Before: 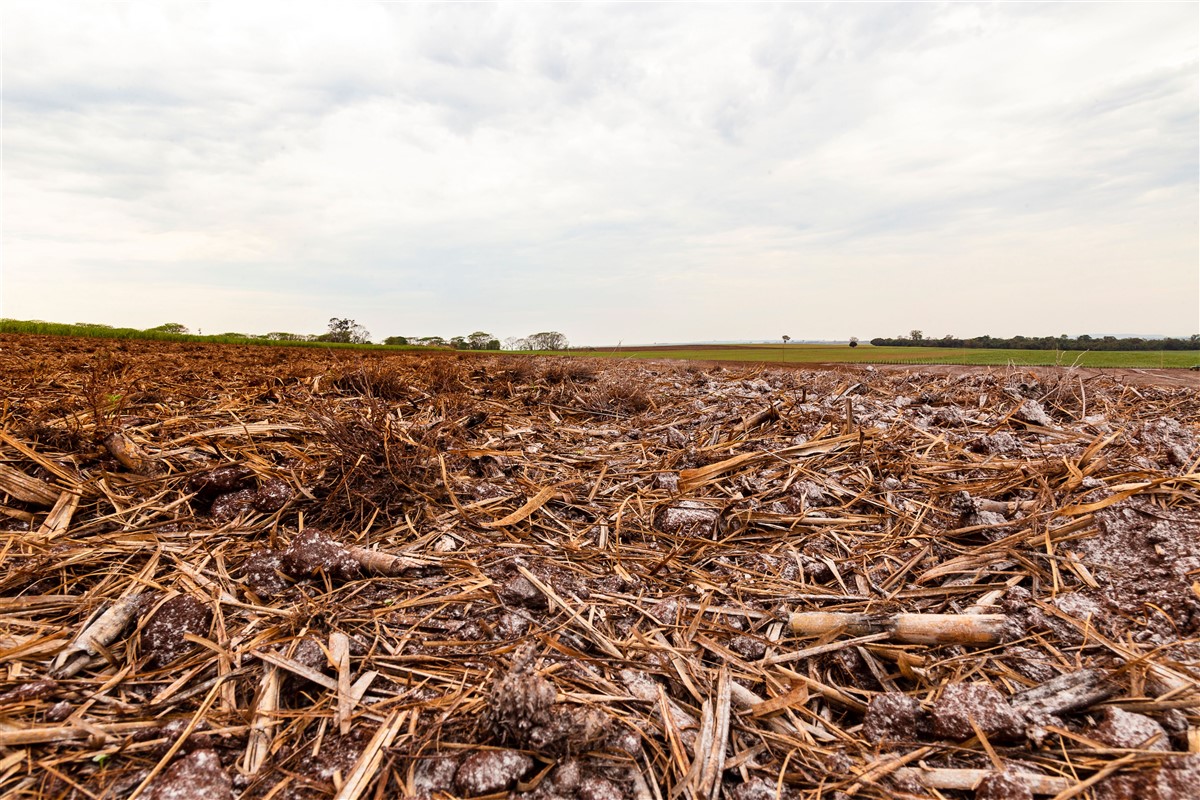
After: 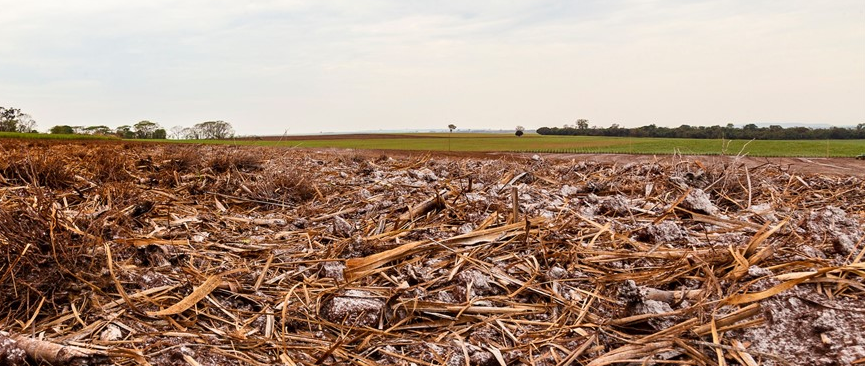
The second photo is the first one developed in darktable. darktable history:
crop and rotate: left 27.873%, top 26.618%, bottom 27.619%
